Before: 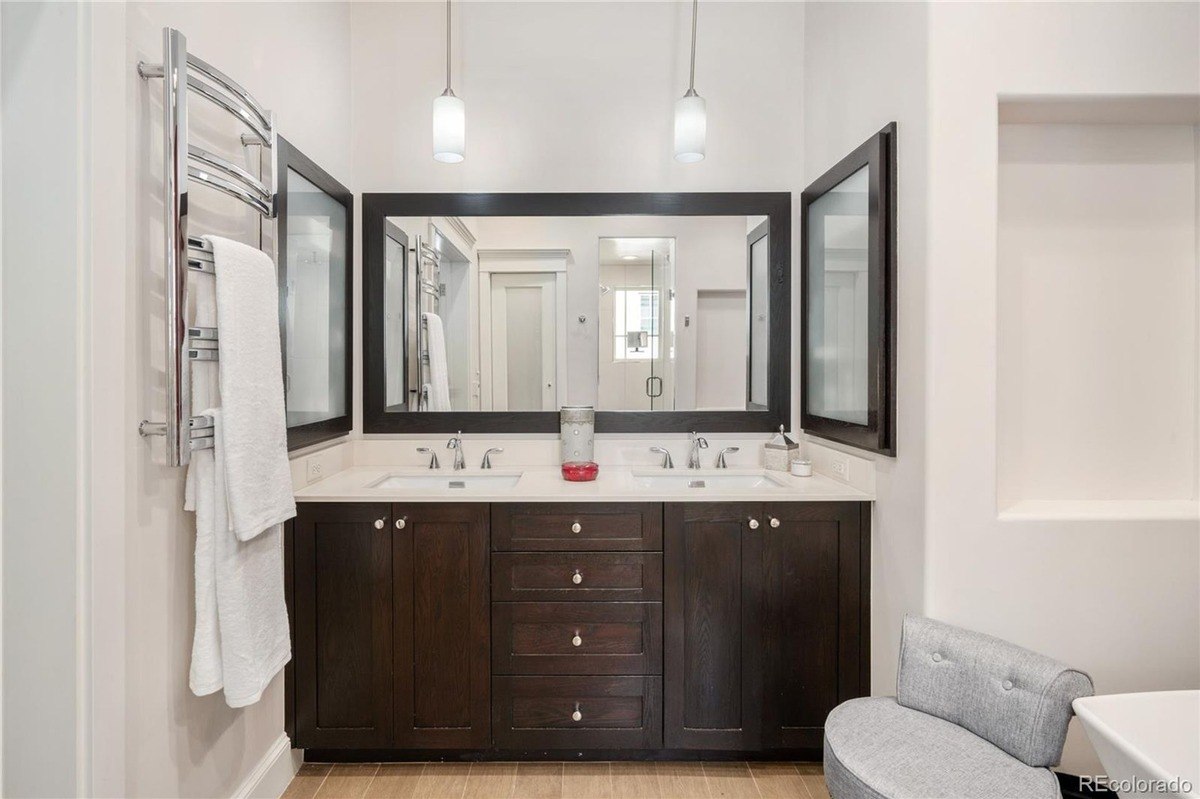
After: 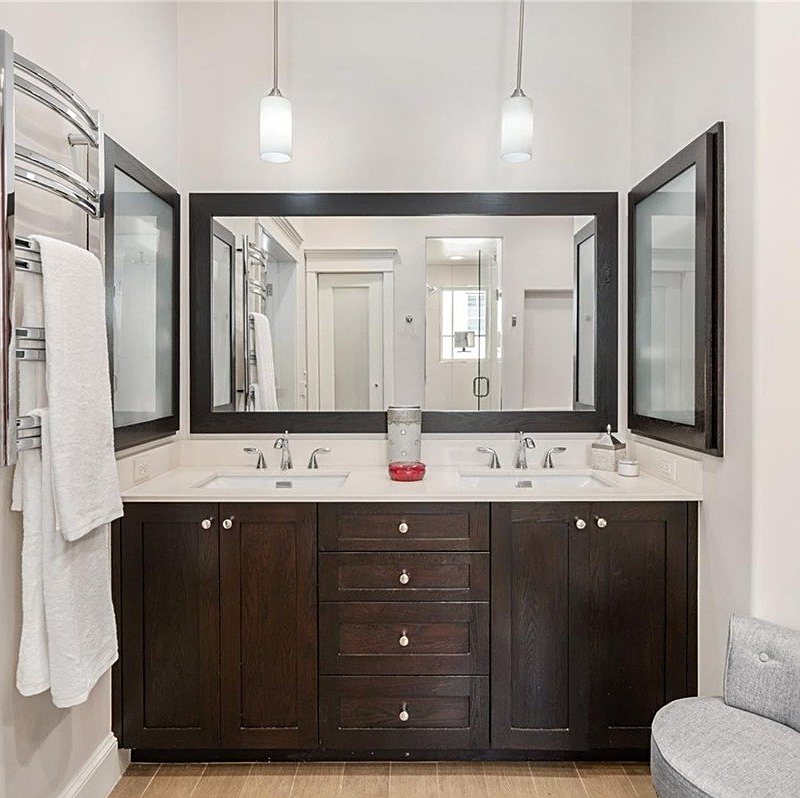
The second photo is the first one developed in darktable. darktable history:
sharpen: on, module defaults
crop and rotate: left 14.441%, right 18.854%
